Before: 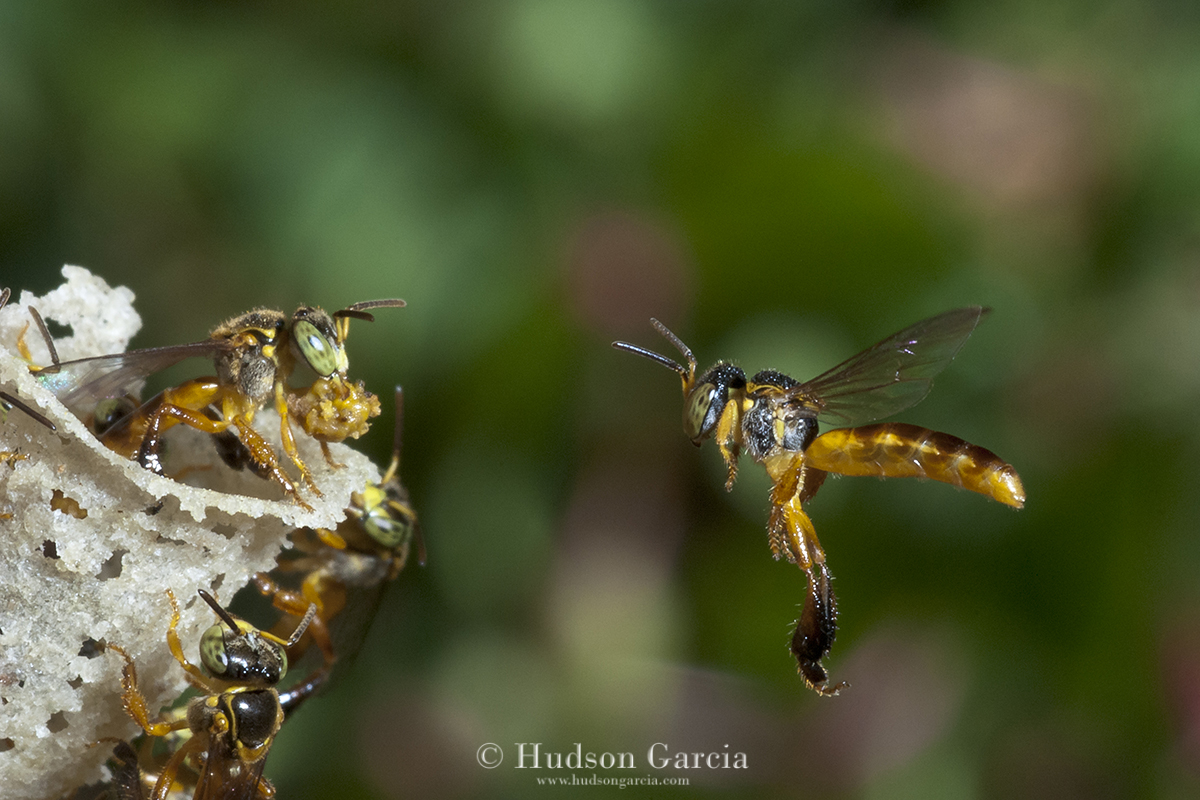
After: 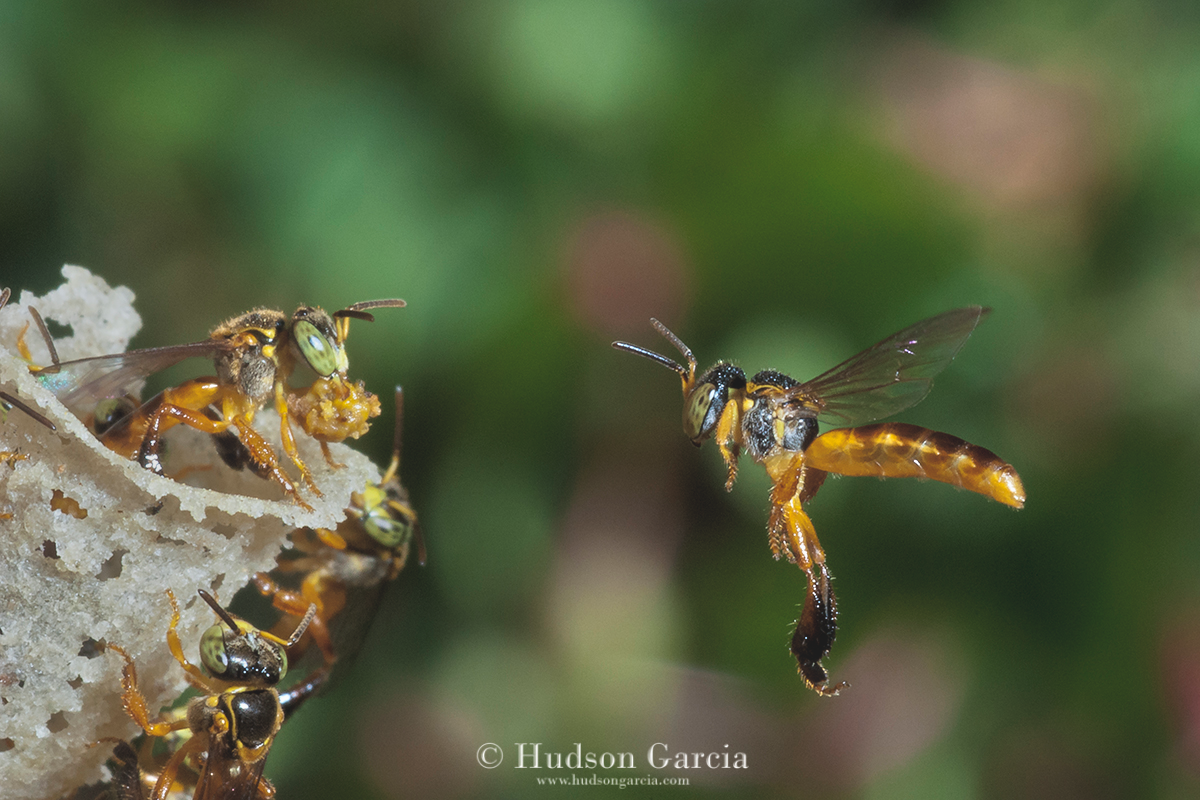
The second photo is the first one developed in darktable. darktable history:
exposure: black level correction -0.016, exposure -1.018 EV, compensate highlight preservation false
tone equalizer: -7 EV 0.15 EV, -6 EV 0.6 EV, -5 EV 1.15 EV, -4 EV 1.33 EV, -3 EV 1.15 EV, -2 EV 0.6 EV, -1 EV 0.15 EV, mask exposure compensation -0.5 EV
